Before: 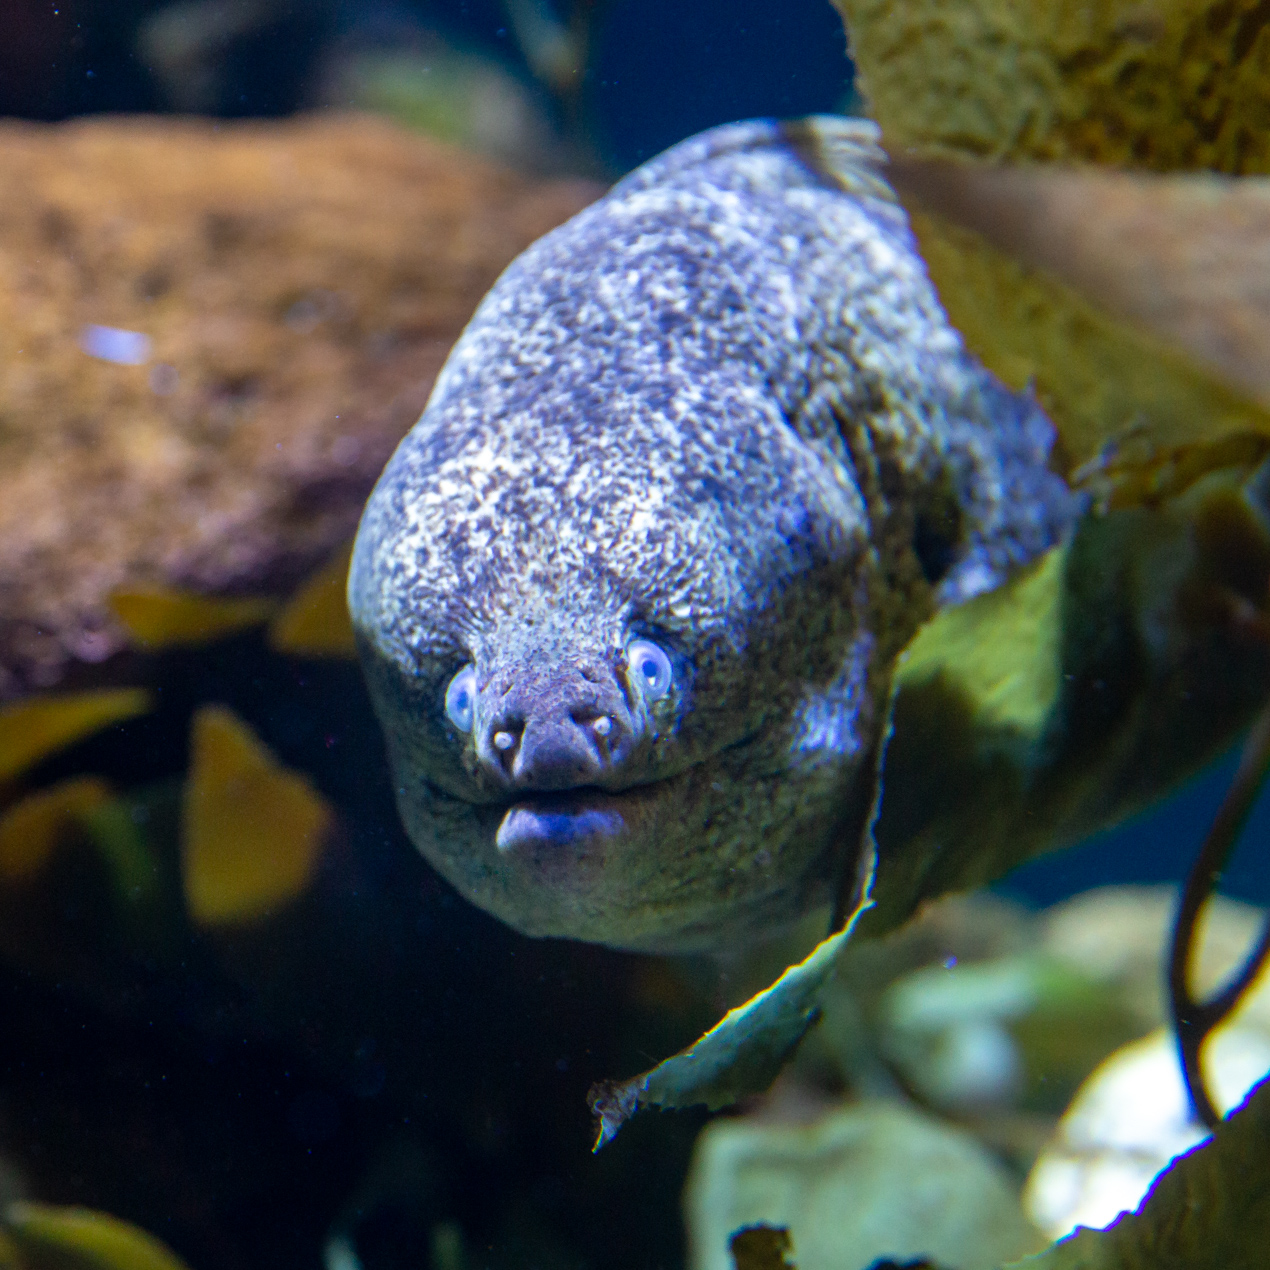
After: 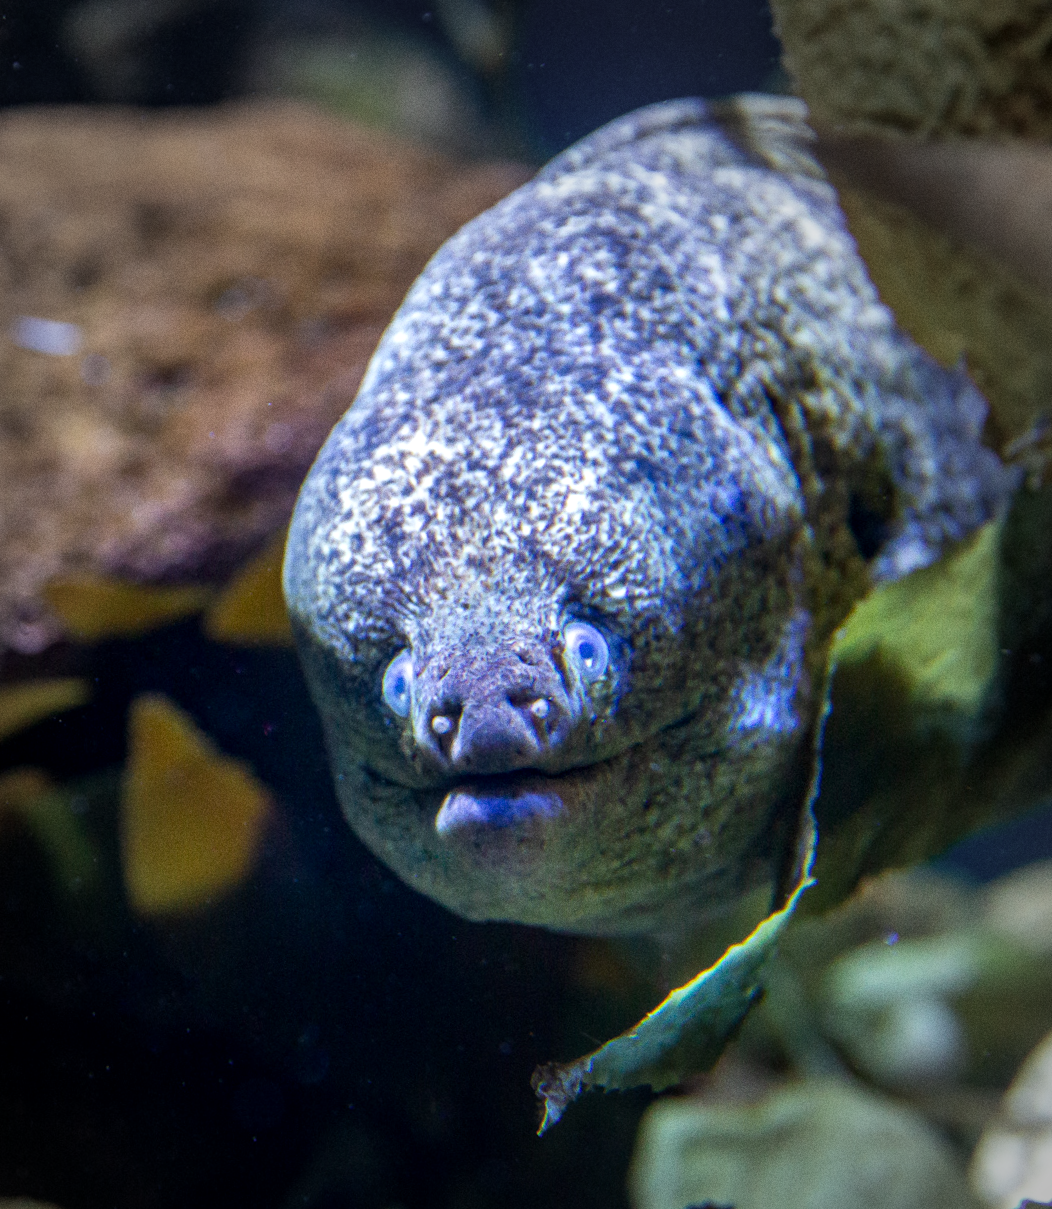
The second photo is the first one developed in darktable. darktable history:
grain: strength 26%
vignetting: fall-off start 64.63%, center (-0.034, 0.148), width/height ratio 0.881
crop and rotate: angle 1°, left 4.281%, top 0.642%, right 11.383%, bottom 2.486%
local contrast: on, module defaults
